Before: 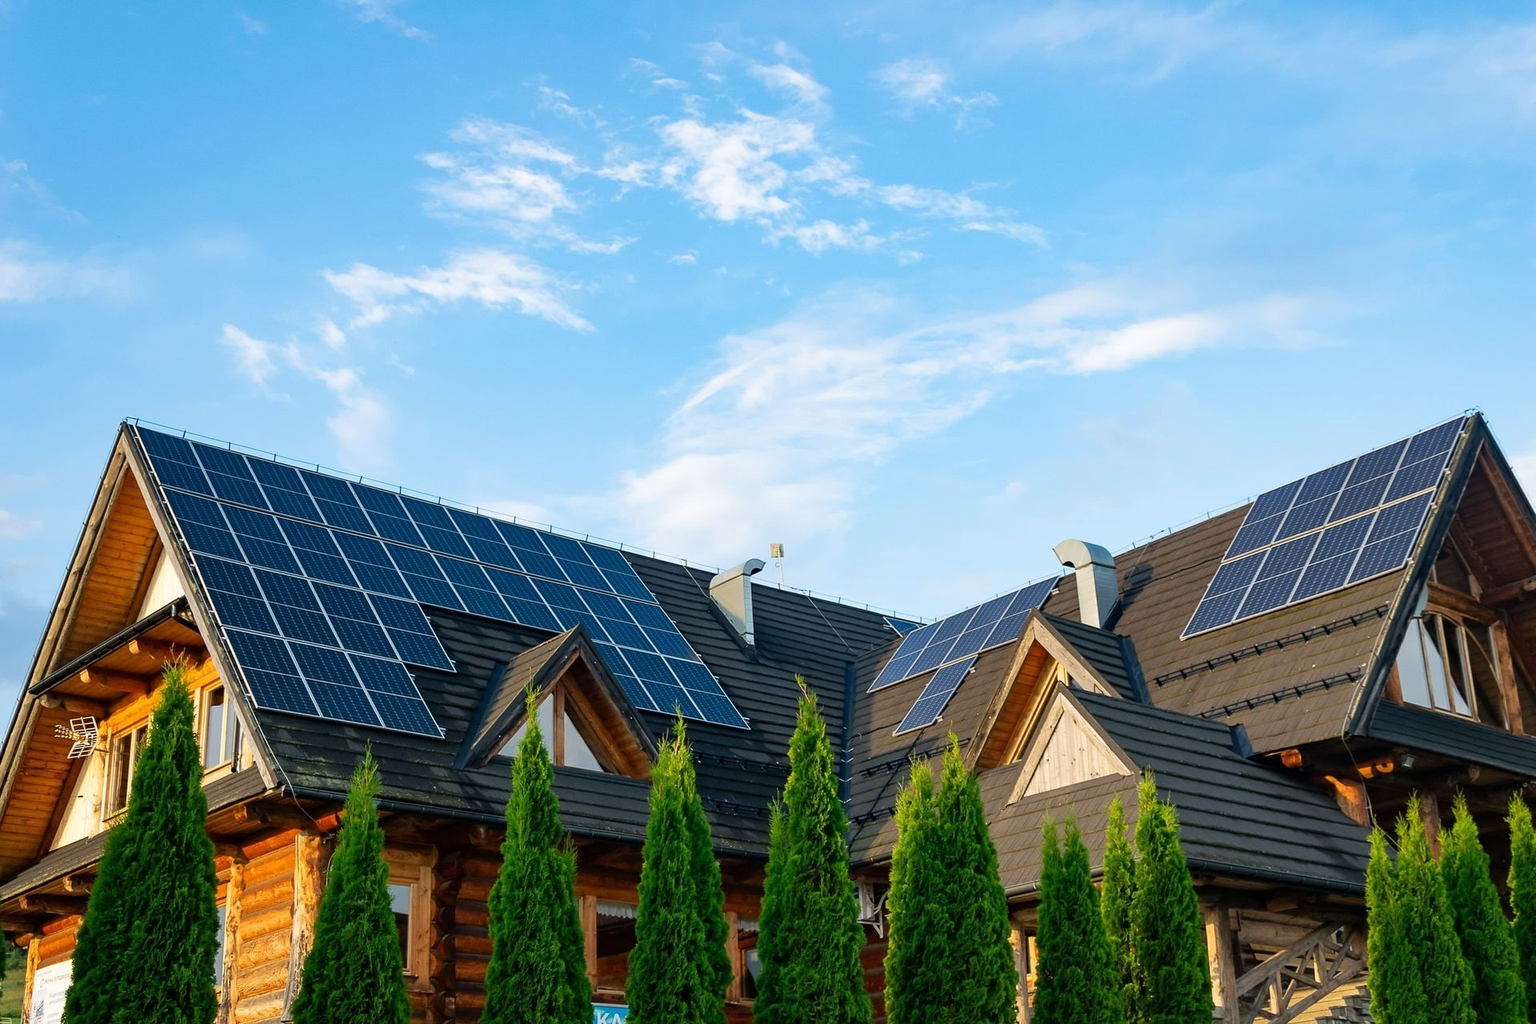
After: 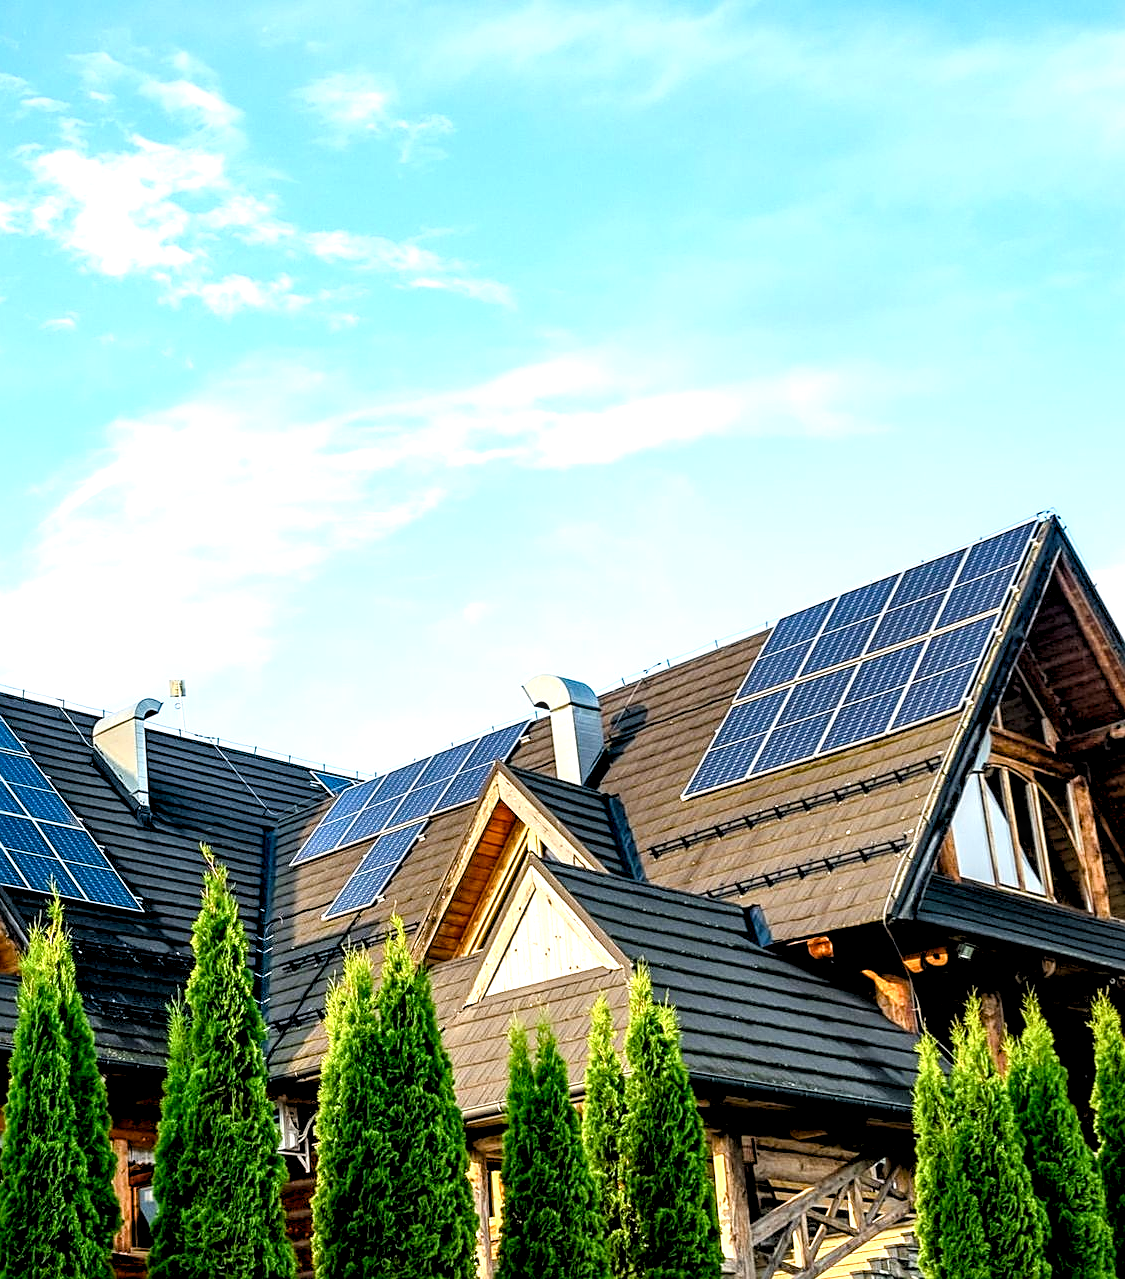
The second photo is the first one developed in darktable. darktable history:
sharpen: on, module defaults
crop: left 41.402%
local contrast: highlights 60%, shadows 60%, detail 160%
color balance rgb: perceptual saturation grading › global saturation 20%, perceptual saturation grading › highlights -25%, perceptual saturation grading › shadows 25%
contrast brightness saturation: contrast 0.15, brightness 0.05
exposure: black level correction 0.001, exposure 0.5 EV, compensate exposure bias true, compensate highlight preservation false
rgb levels: levels [[0.013, 0.434, 0.89], [0, 0.5, 1], [0, 0.5, 1]]
